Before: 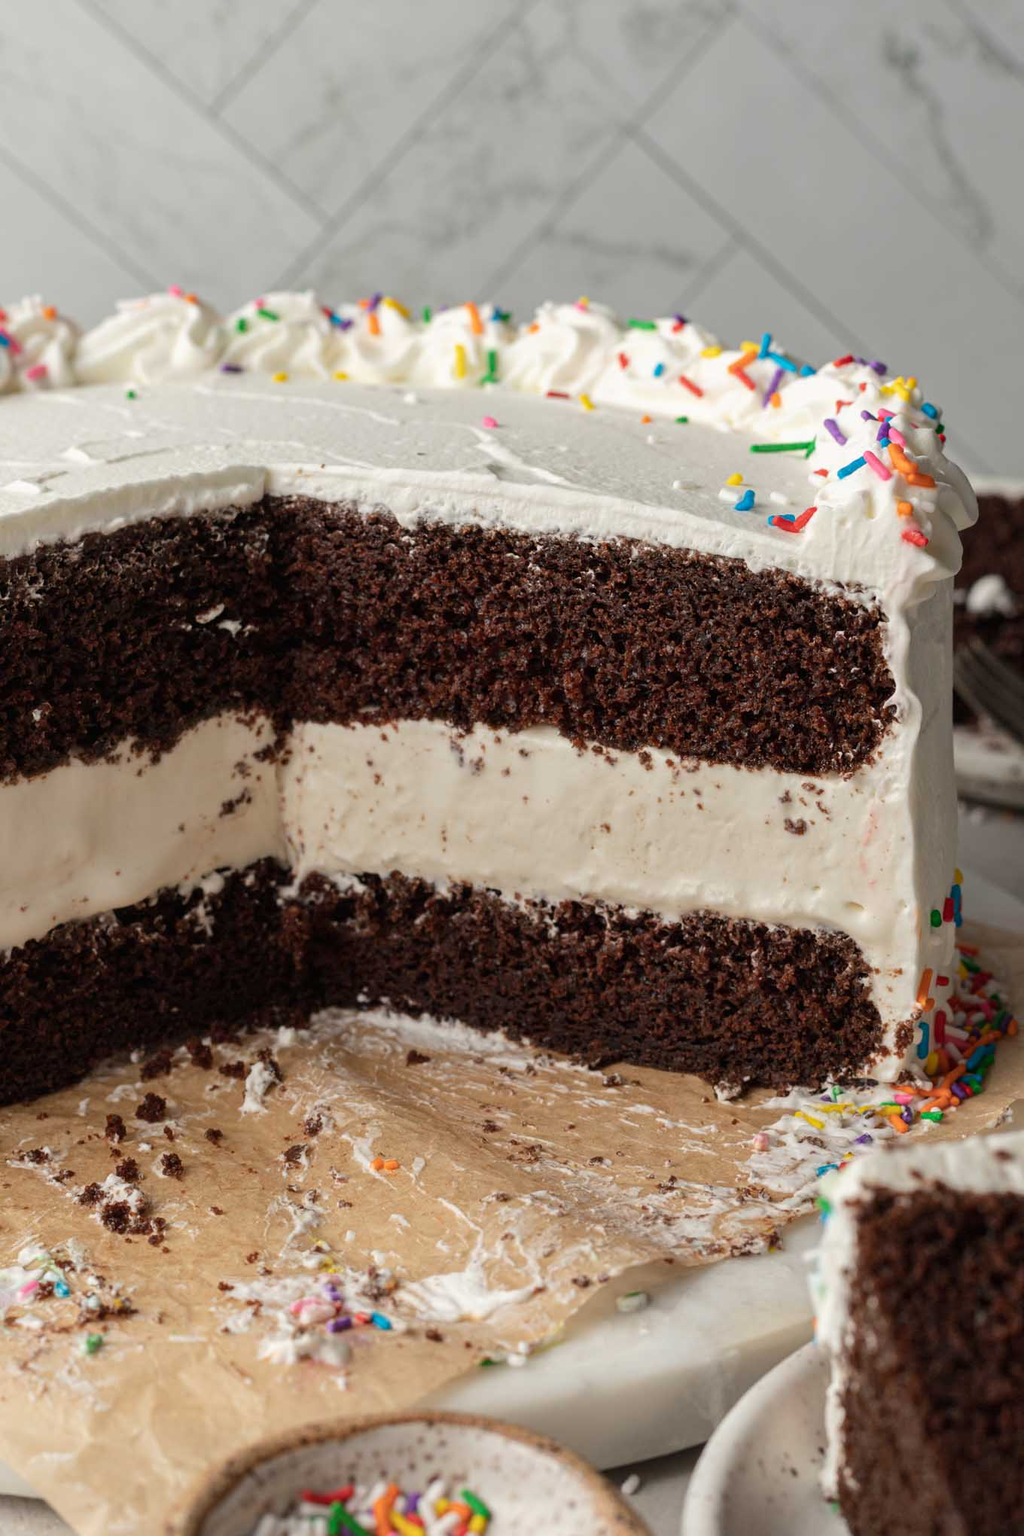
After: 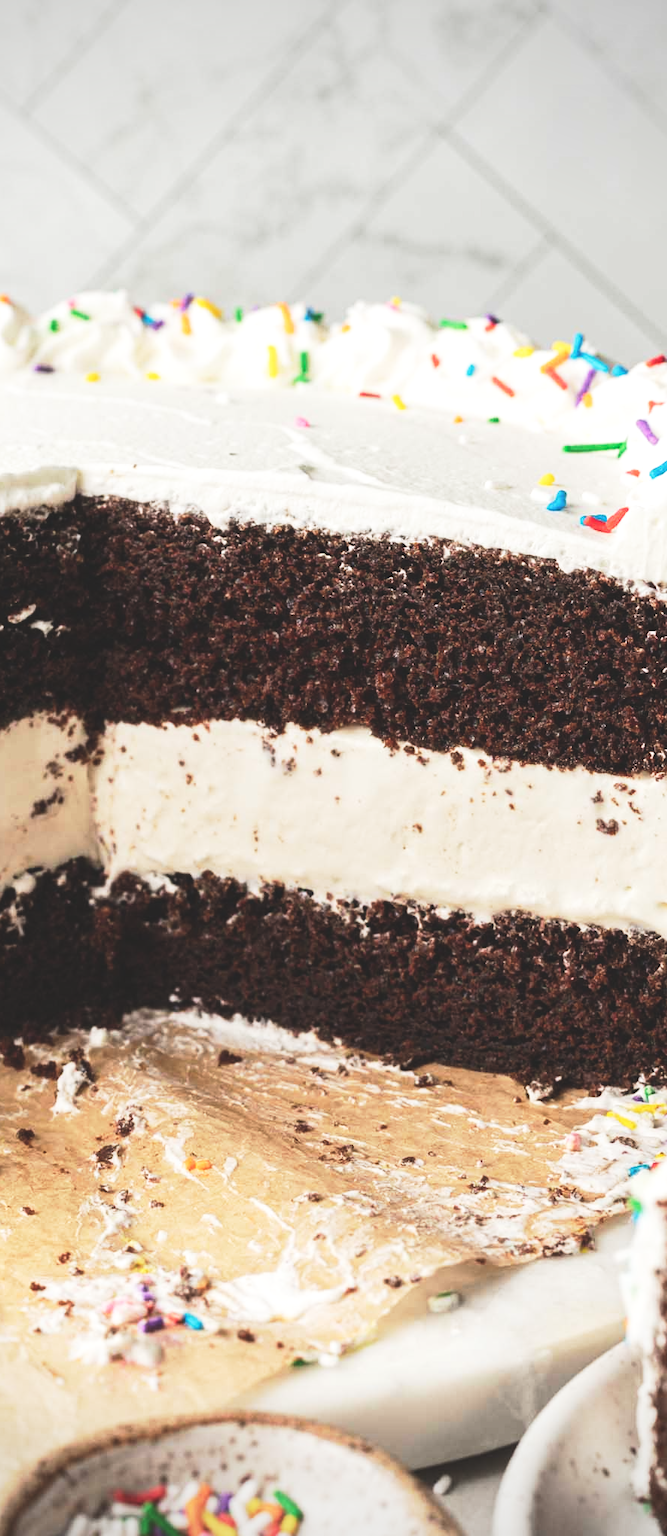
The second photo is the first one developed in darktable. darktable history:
vignetting: fall-off radius 60.93%, unbound false
crop and rotate: left 18.429%, right 16.353%
tone equalizer: -8 EV -0.434 EV, -7 EV -0.406 EV, -6 EV -0.325 EV, -5 EV -0.247 EV, -3 EV 0.239 EV, -2 EV 0.357 EV, -1 EV 0.386 EV, +0 EV 0.407 EV, edges refinement/feathering 500, mask exposure compensation -1.57 EV, preserve details no
base curve: curves: ch0 [(0, 0) (0.005, 0.002) (0.193, 0.295) (0.399, 0.664) (0.75, 0.928) (1, 1)], preserve colors none
exposure: black level correction -0.026, exposure -0.12 EV, compensate highlight preservation false
